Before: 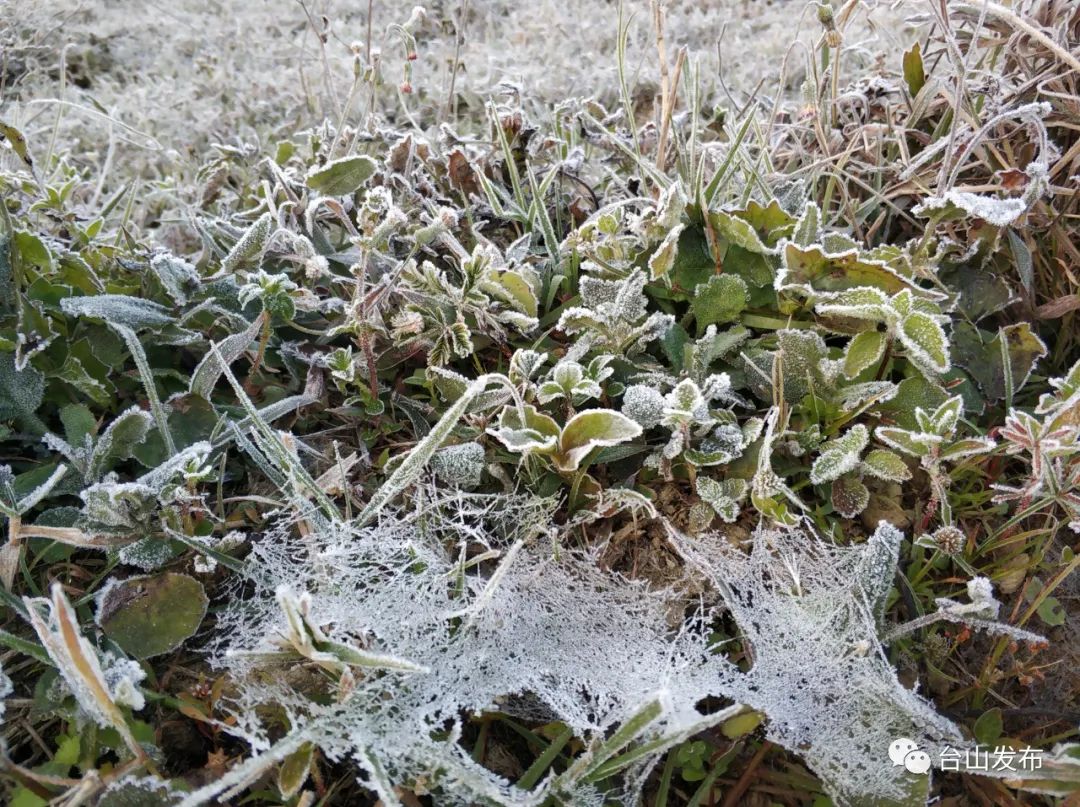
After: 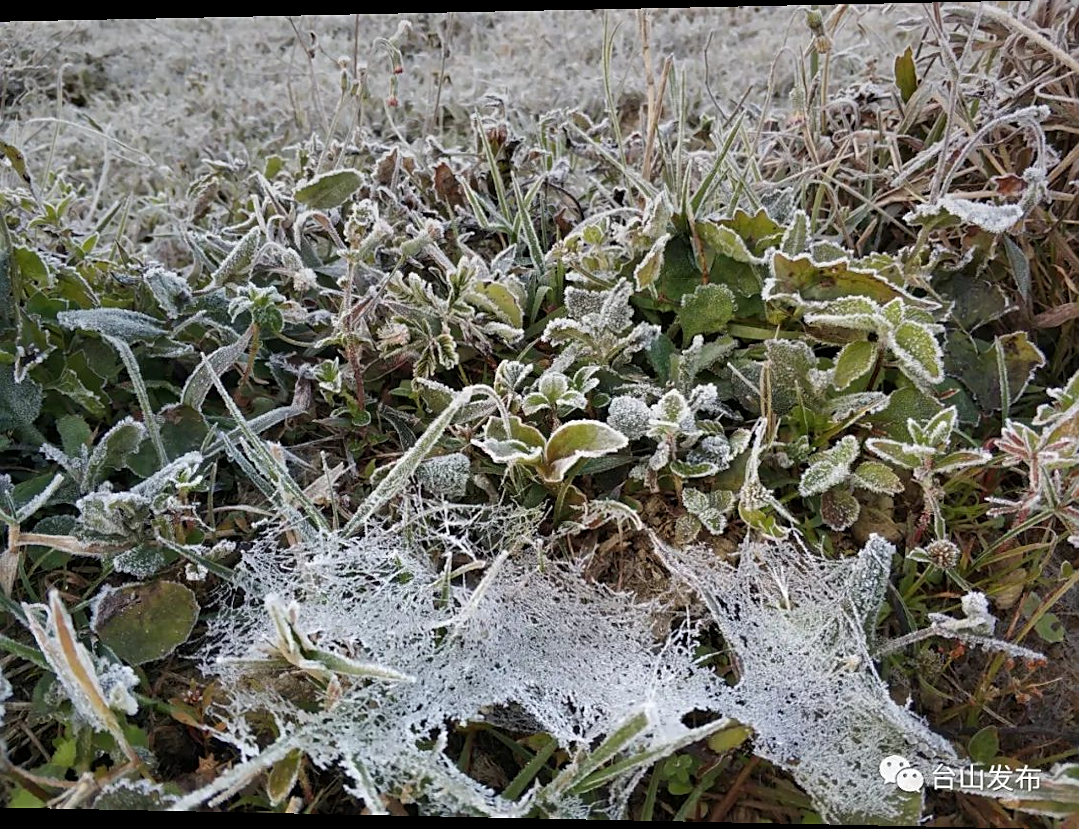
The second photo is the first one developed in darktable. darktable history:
rotate and perspective: lens shift (horizontal) -0.055, automatic cropping off
graduated density: on, module defaults
sharpen: on, module defaults
